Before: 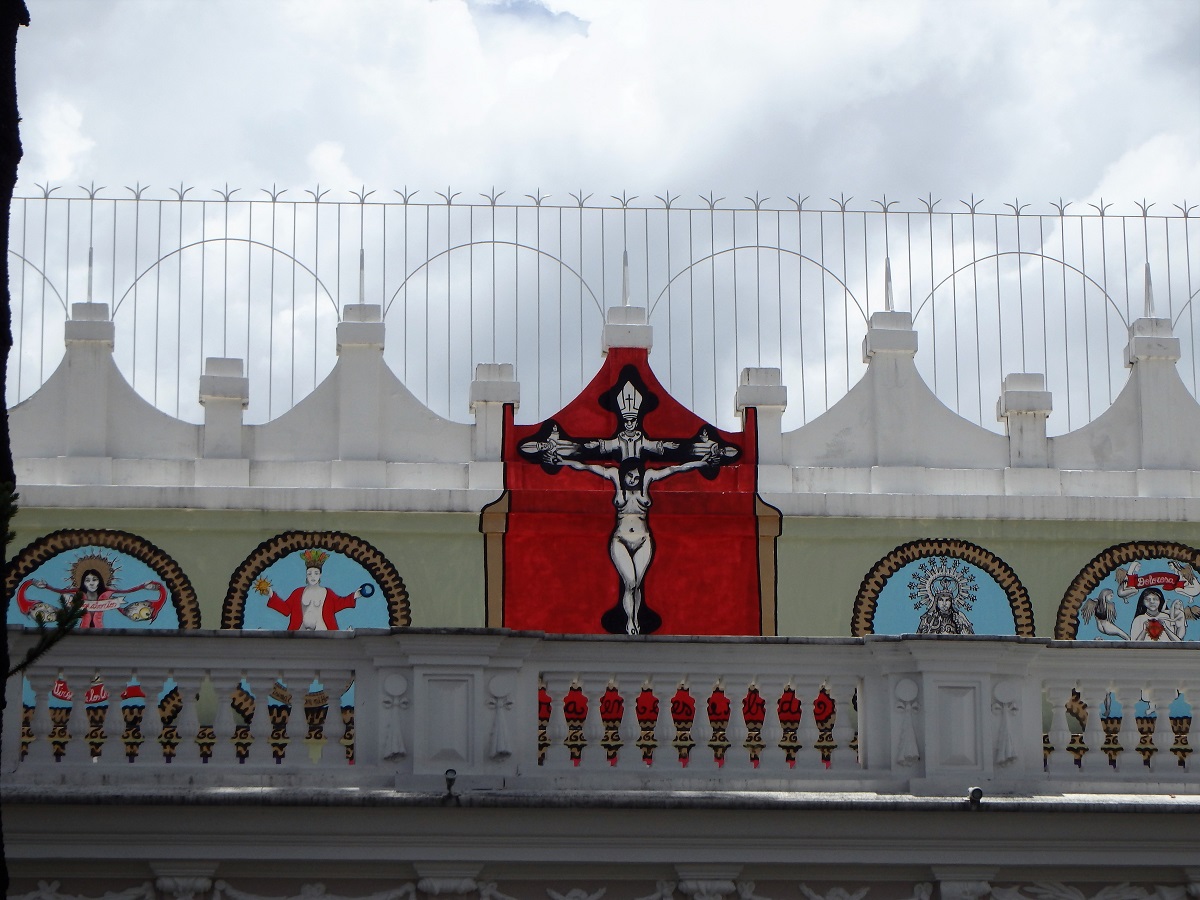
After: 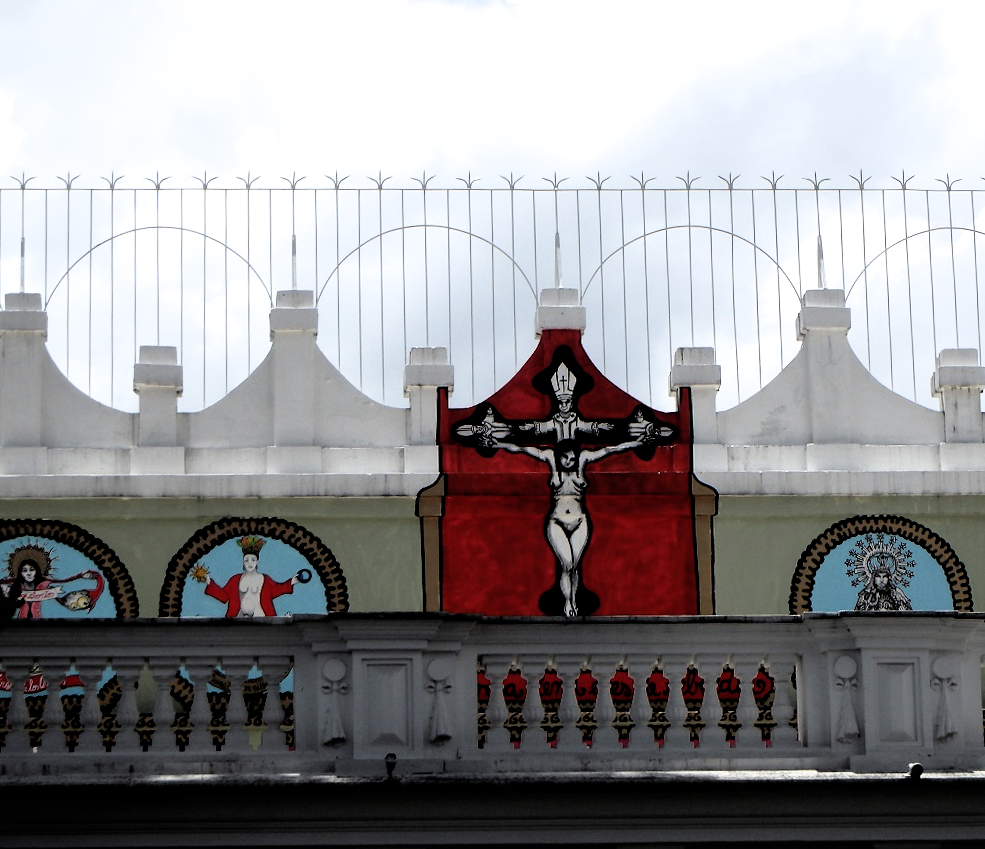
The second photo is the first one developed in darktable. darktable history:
filmic rgb: black relative exposure -3.62 EV, white relative exposure 2.17 EV, threshold 5.95 EV, hardness 3.64, enable highlight reconstruction true
crop and rotate: angle 0.914°, left 4.499%, top 1.027%, right 11.646%, bottom 2.552%
